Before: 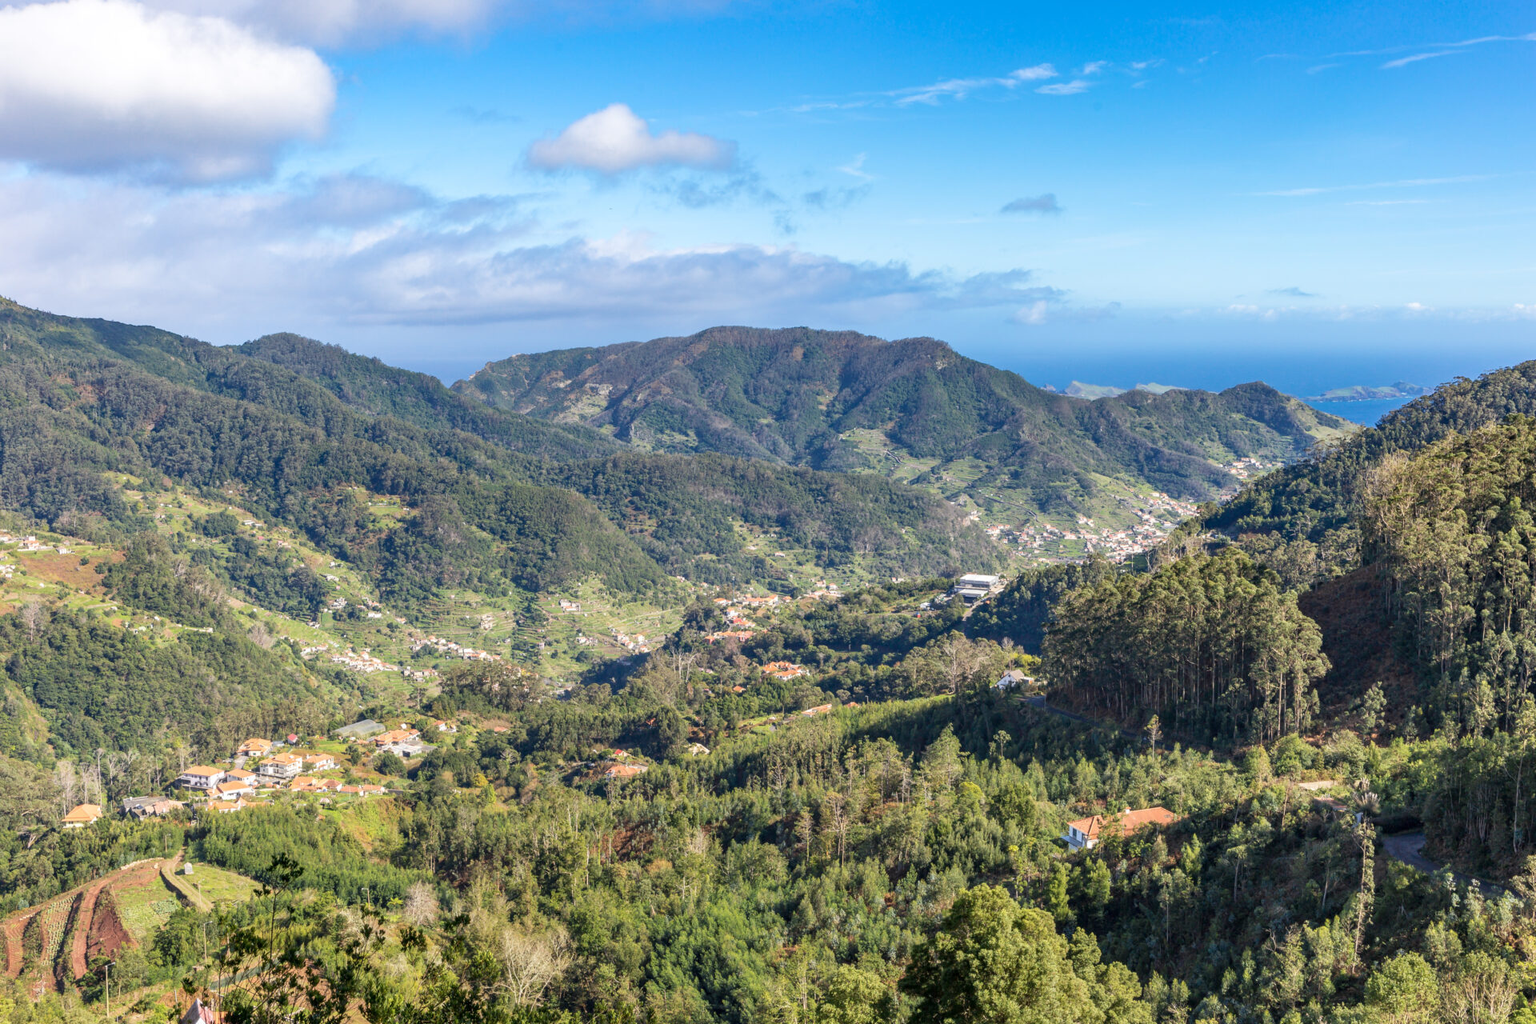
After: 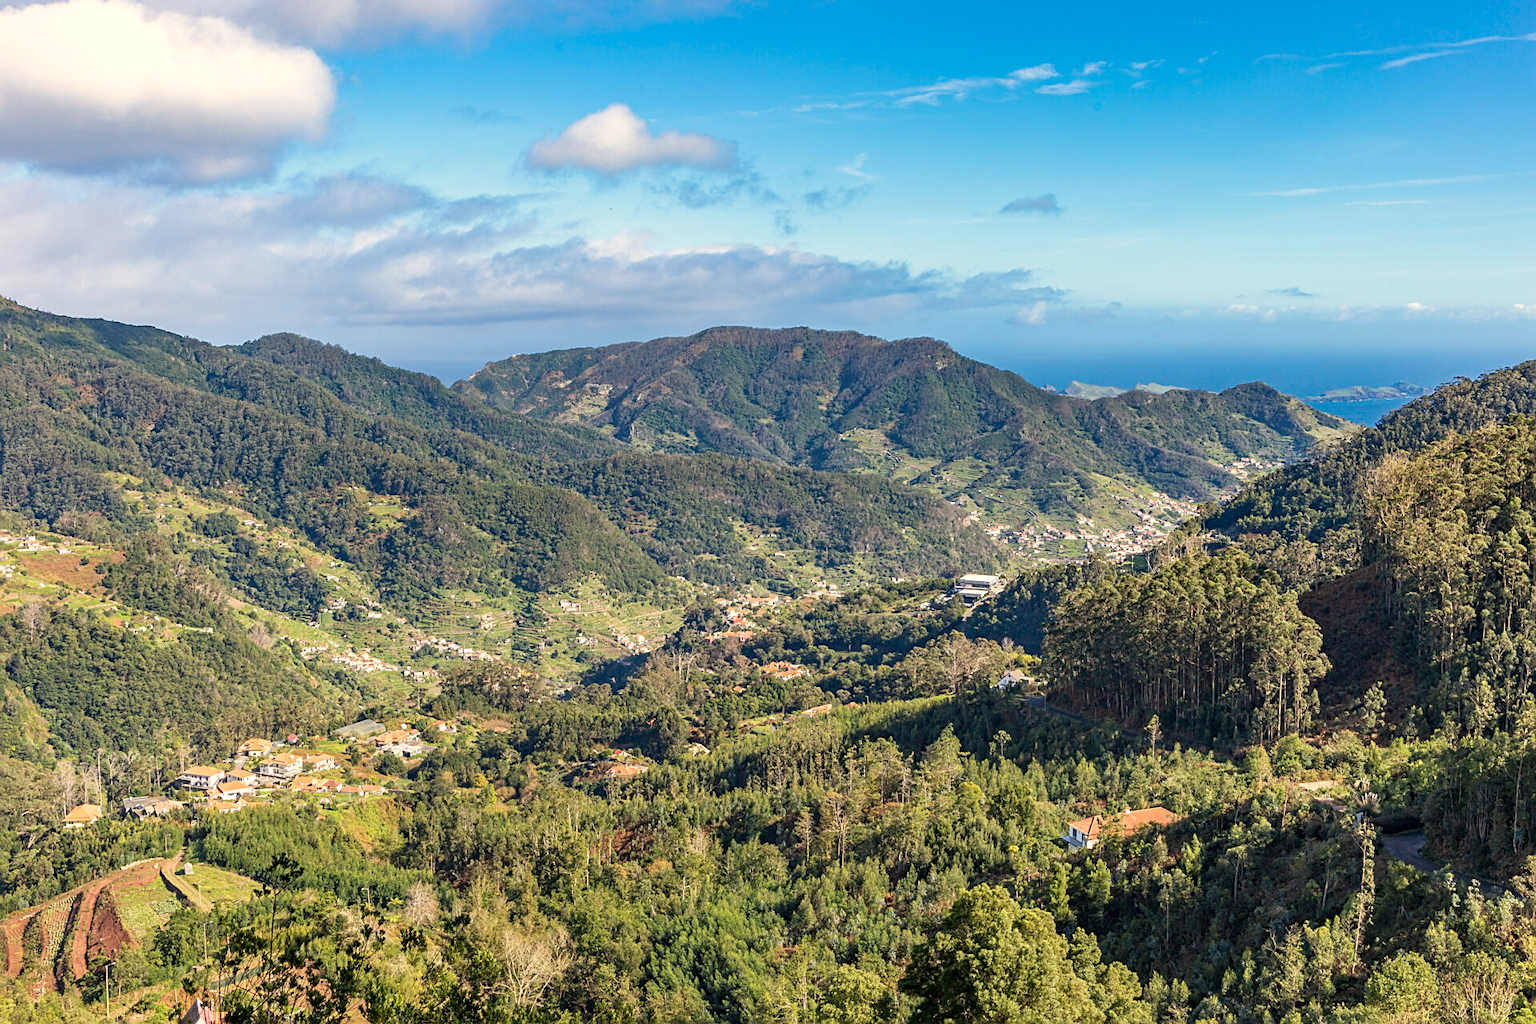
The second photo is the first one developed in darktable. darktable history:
sharpen: on, module defaults
haze removal: compatibility mode true, adaptive false
white balance: red 1.045, blue 0.932
